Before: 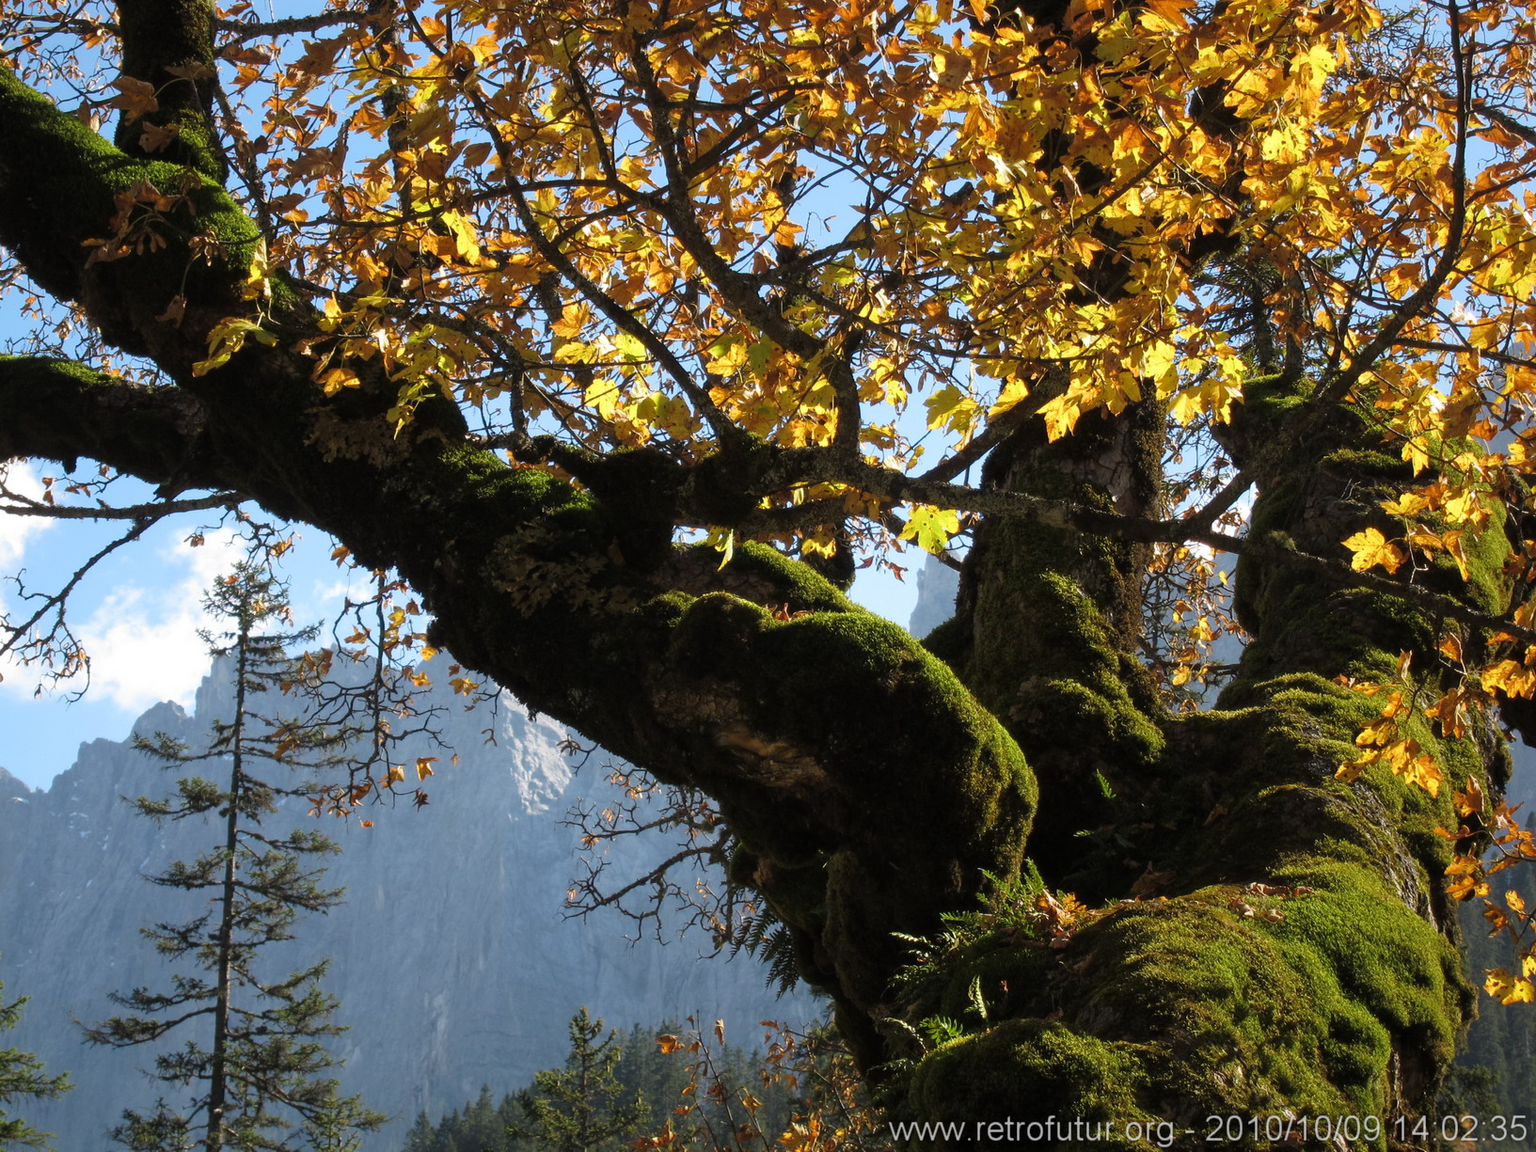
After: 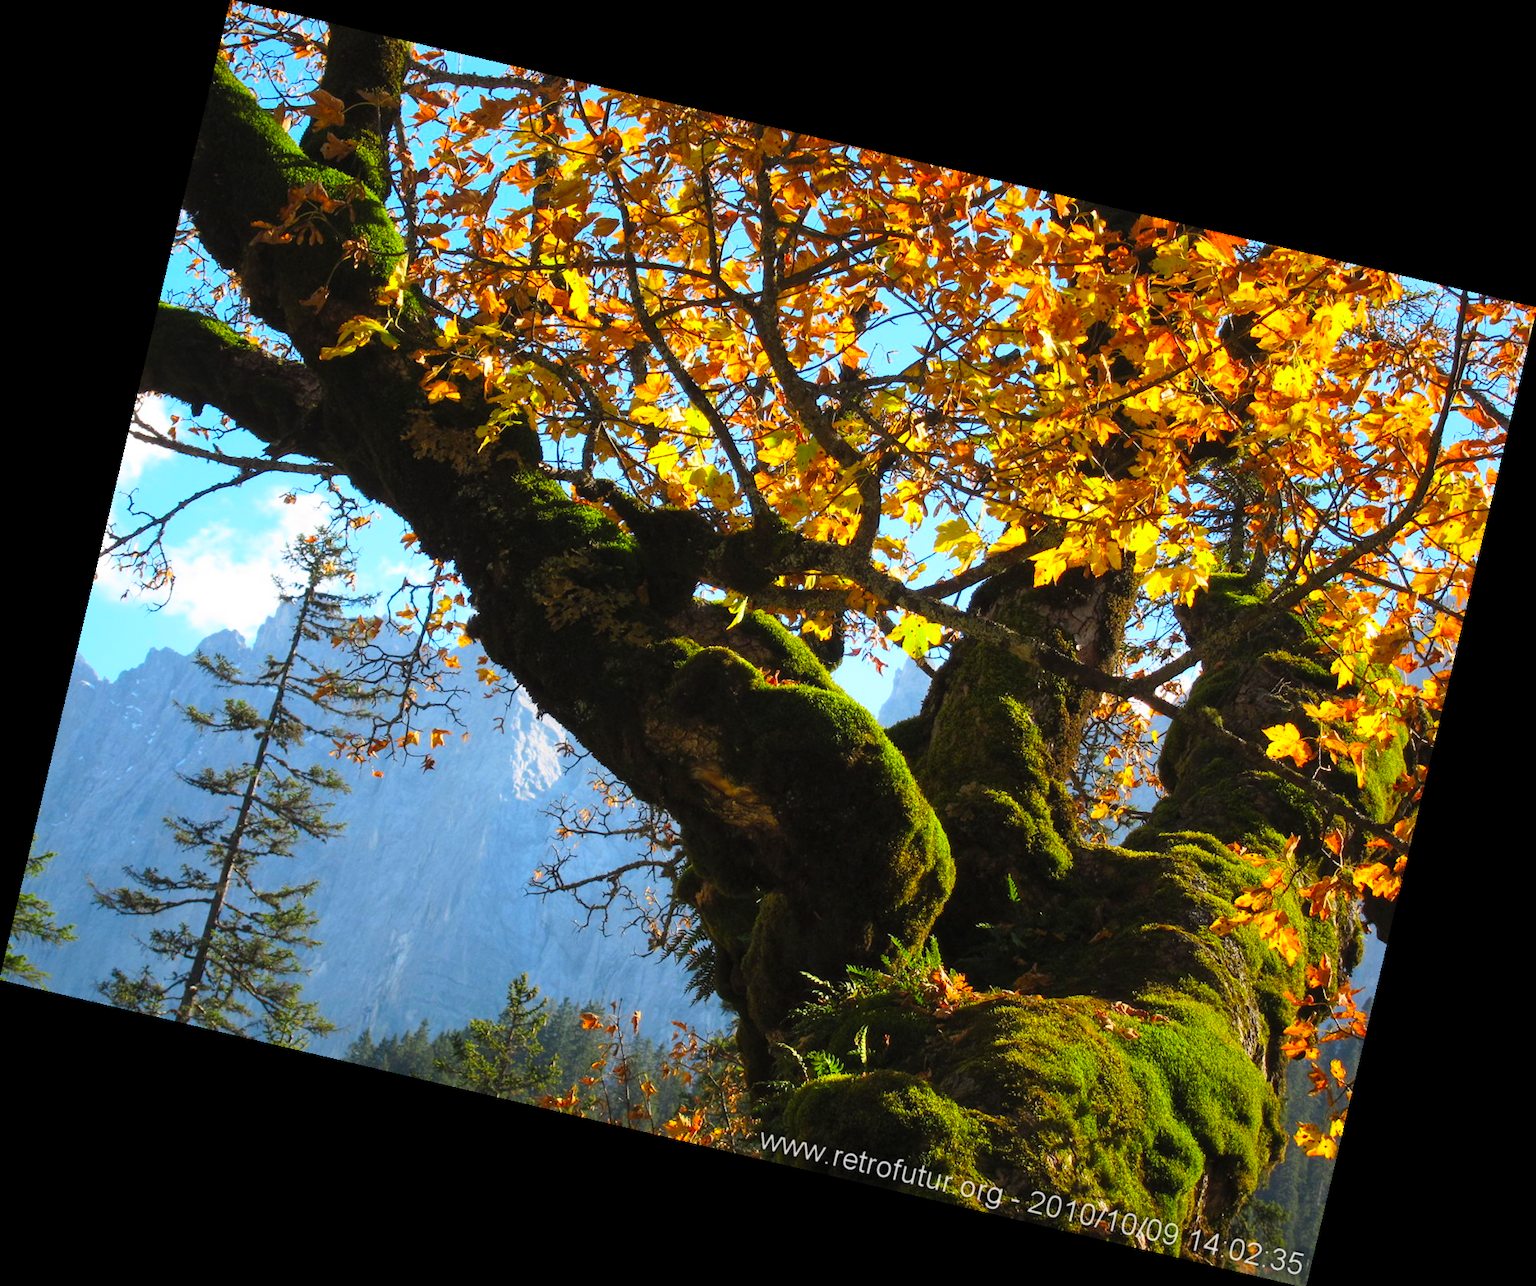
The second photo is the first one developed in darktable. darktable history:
contrast brightness saturation: contrast 0.2, brightness 0.2, saturation 0.8
rotate and perspective: rotation 13.27°, automatic cropping off
